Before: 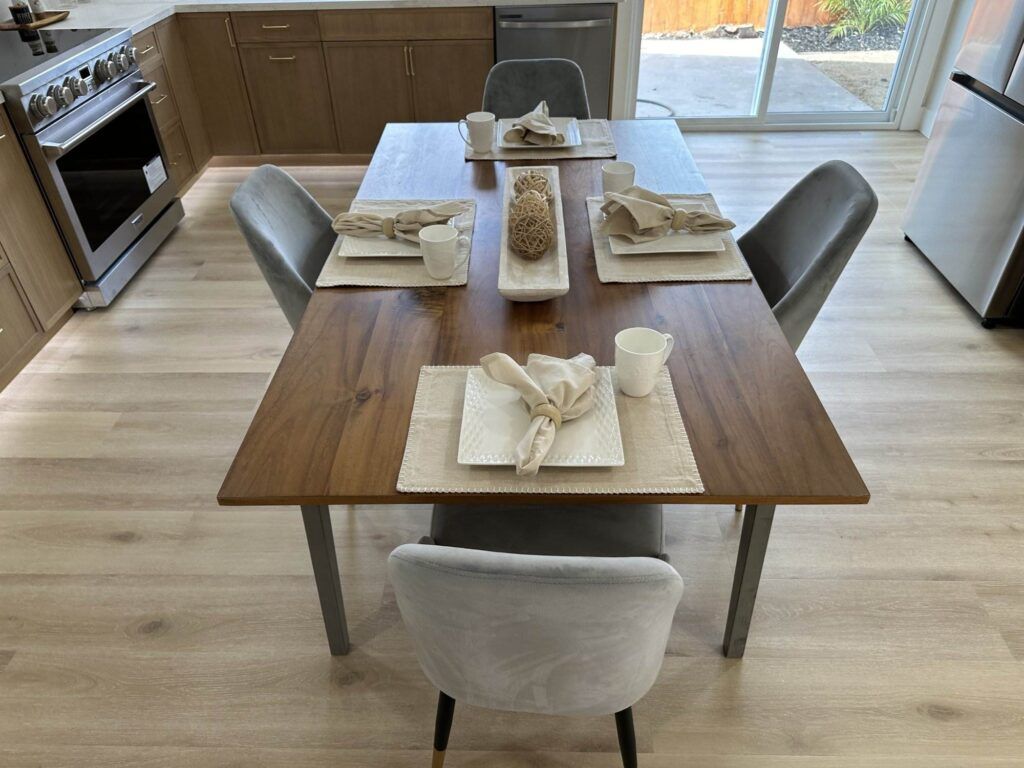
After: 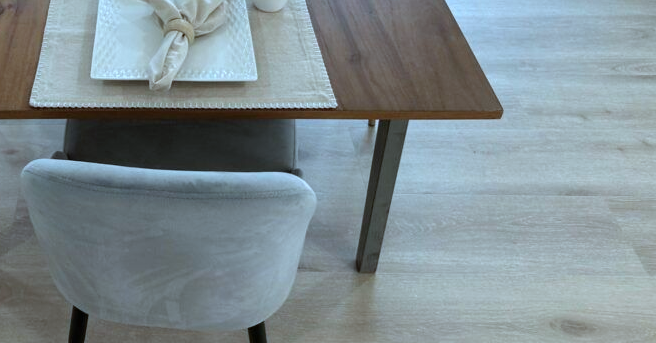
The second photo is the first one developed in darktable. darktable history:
color correction: highlights a* -9.37, highlights b* -23.62
crop and rotate: left 35.863%, top 50.256%, bottom 5.005%
